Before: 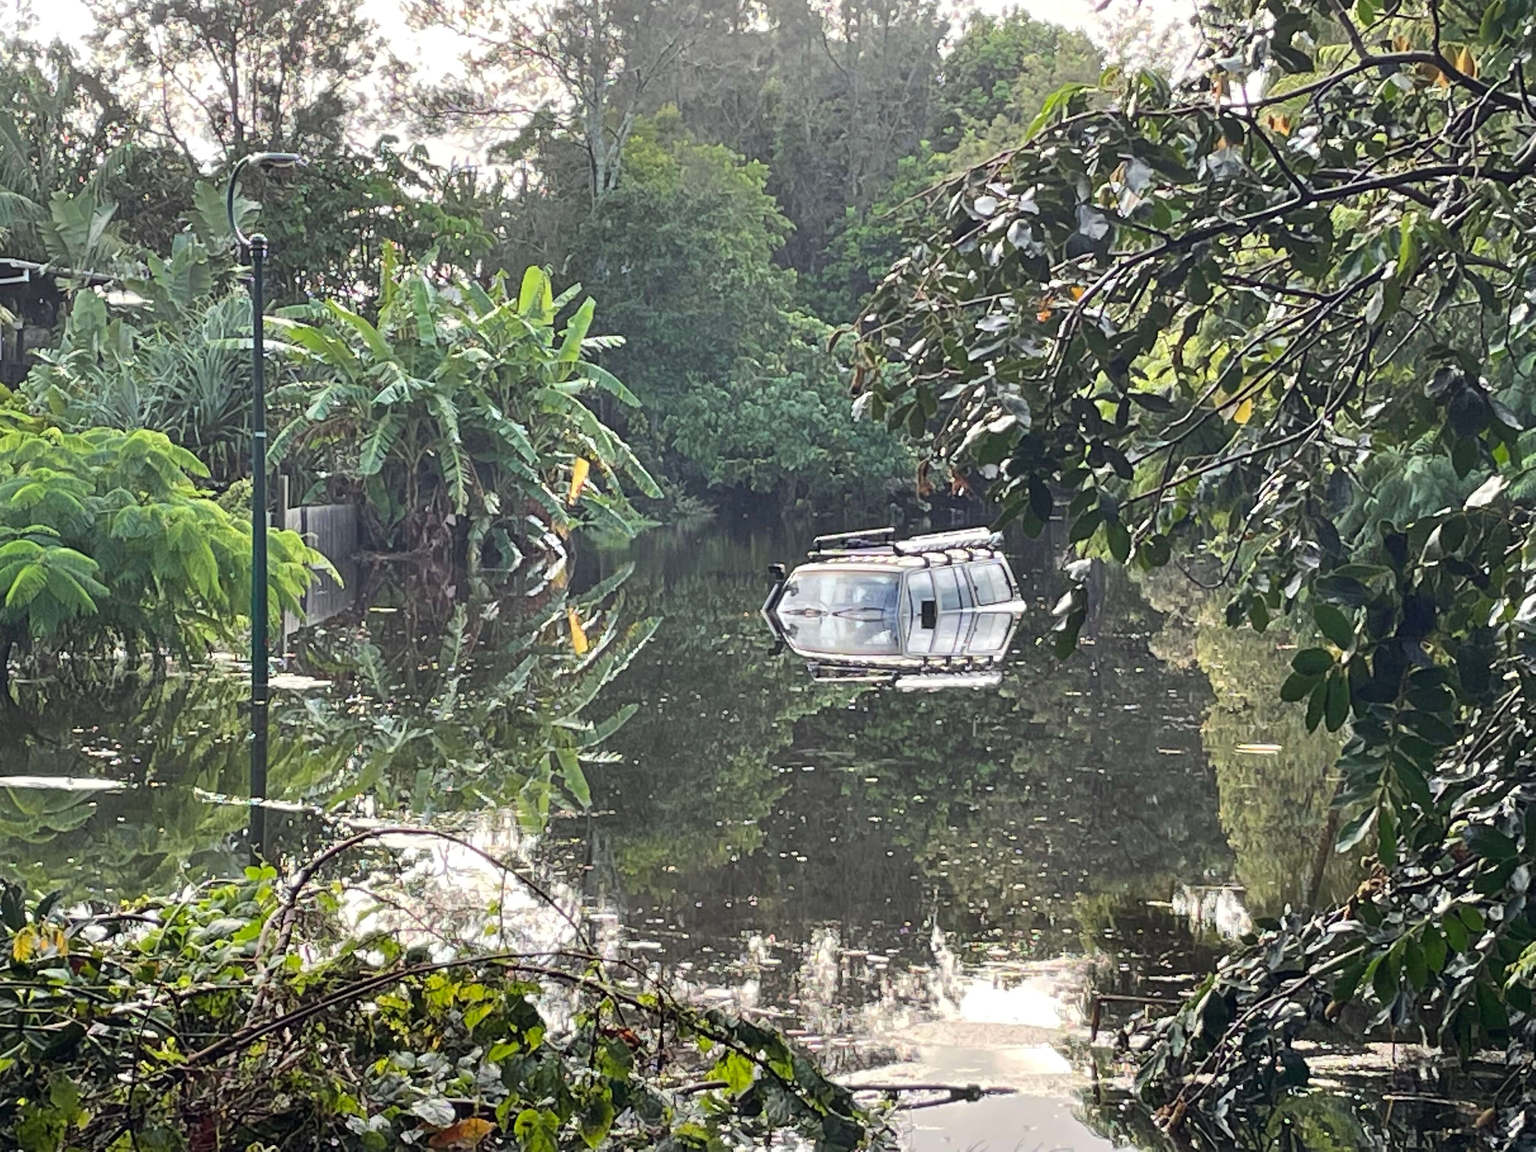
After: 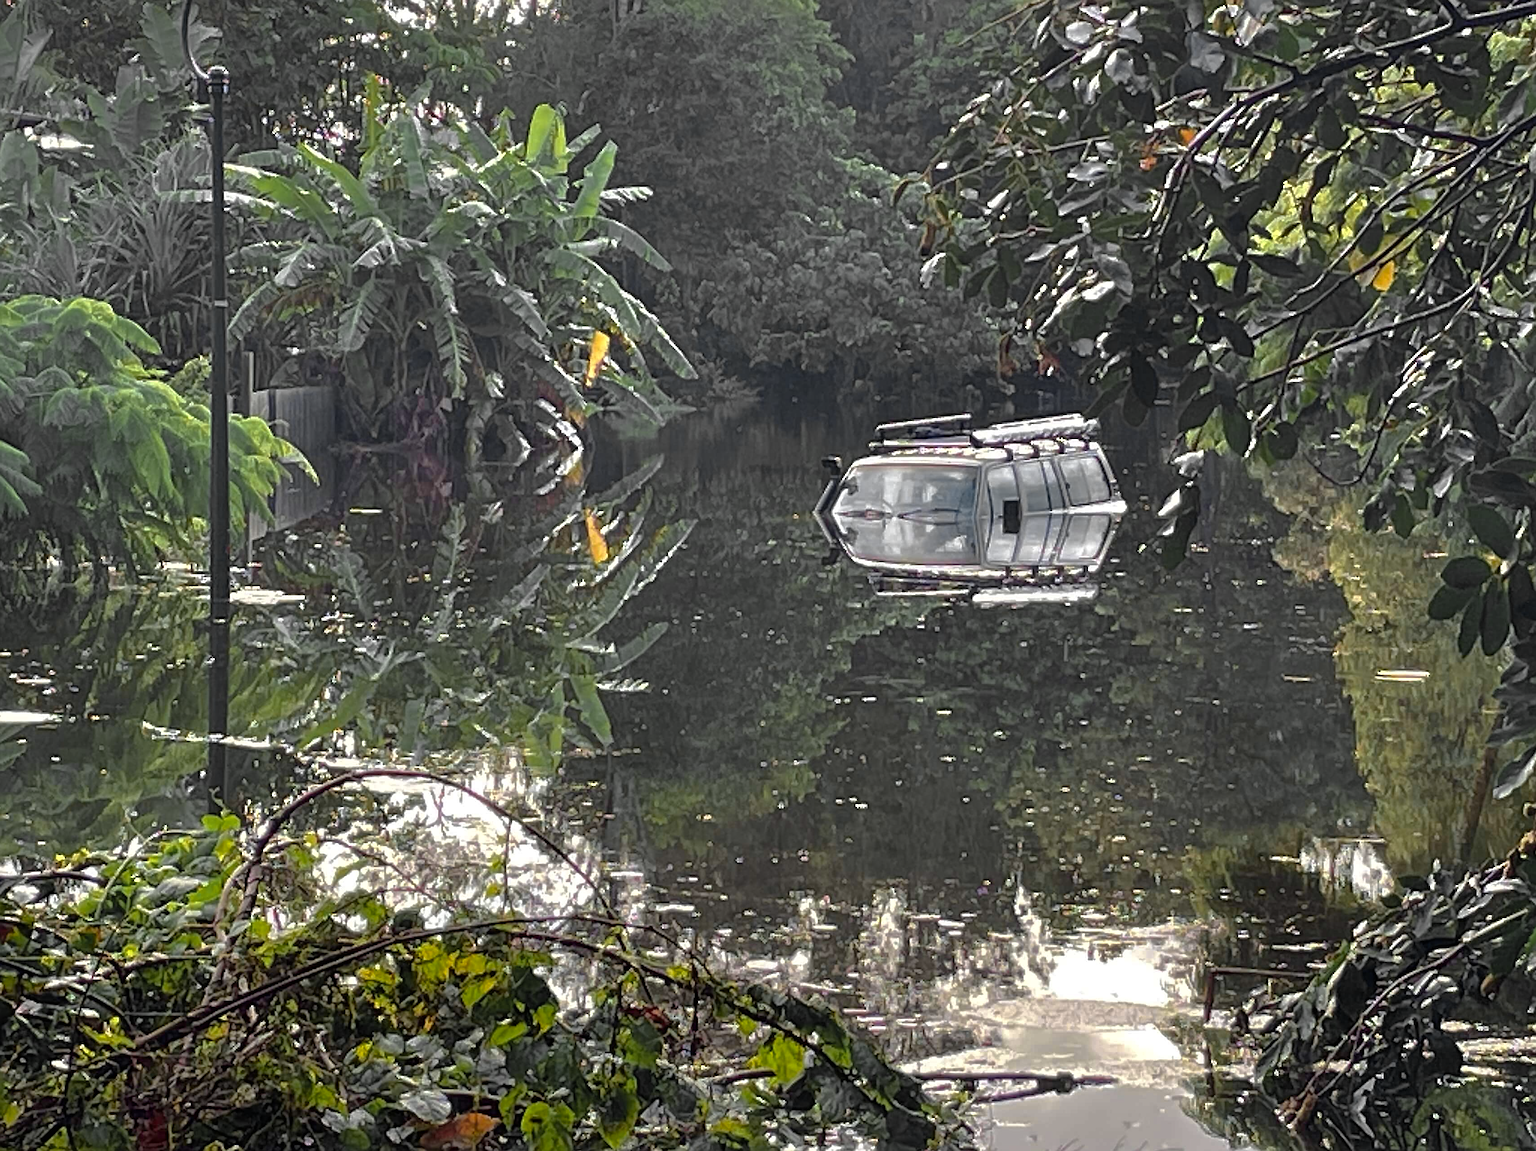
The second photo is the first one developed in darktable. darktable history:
base curve: curves: ch0 [(0, 0) (0.826, 0.587) (1, 1)]
sharpen: on, module defaults
crop and rotate: left 4.842%, top 15.51%, right 10.668%
color zones: curves: ch0 [(0.257, 0.558) (0.75, 0.565)]; ch1 [(0.004, 0.857) (0.14, 0.416) (0.257, 0.695) (0.442, 0.032) (0.736, 0.266) (0.891, 0.741)]; ch2 [(0, 0.623) (0.112, 0.436) (0.271, 0.474) (0.516, 0.64) (0.743, 0.286)]
